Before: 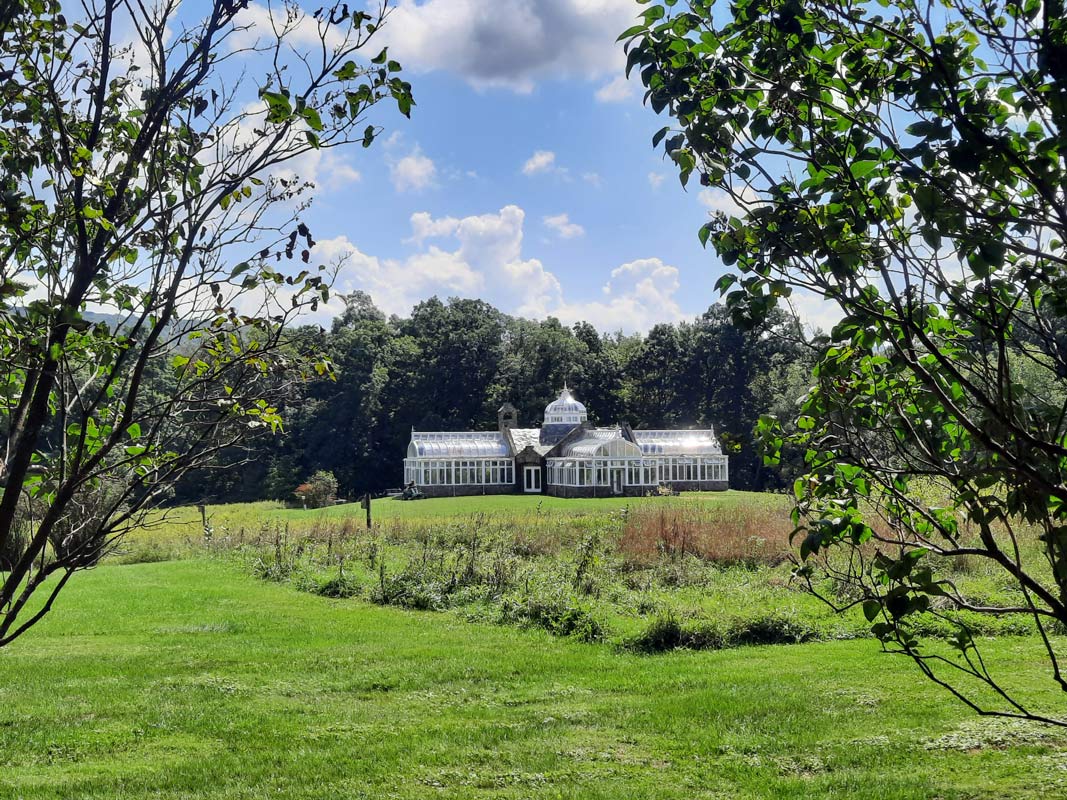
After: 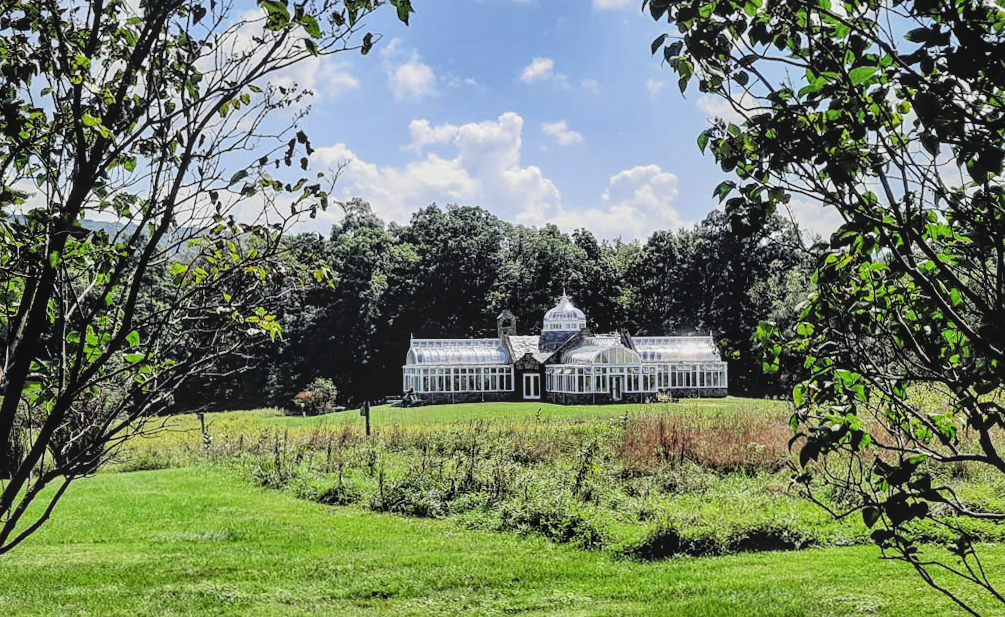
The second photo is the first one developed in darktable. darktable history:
sharpen: amount 0.209
local contrast: highlights 75%, shadows 55%, detail 177%, midtone range 0.205
crop and rotate: angle 0.1°, top 11.626%, right 5.59%, bottom 11.002%
filmic rgb: black relative exposure -7.76 EV, white relative exposure 4.35 EV, hardness 3.76, latitude 49.49%, contrast 1.1
contrast brightness saturation: contrast 0.05, brightness 0.064, saturation 0.009
tone equalizer: -8 EV -0.455 EV, -7 EV -0.422 EV, -6 EV -0.304 EV, -5 EV -0.196 EV, -3 EV 0.193 EV, -2 EV 0.32 EV, -1 EV 0.406 EV, +0 EV 0.399 EV, edges refinement/feathering 500, mask exposure compensation -1.57 EV, preserve details no
